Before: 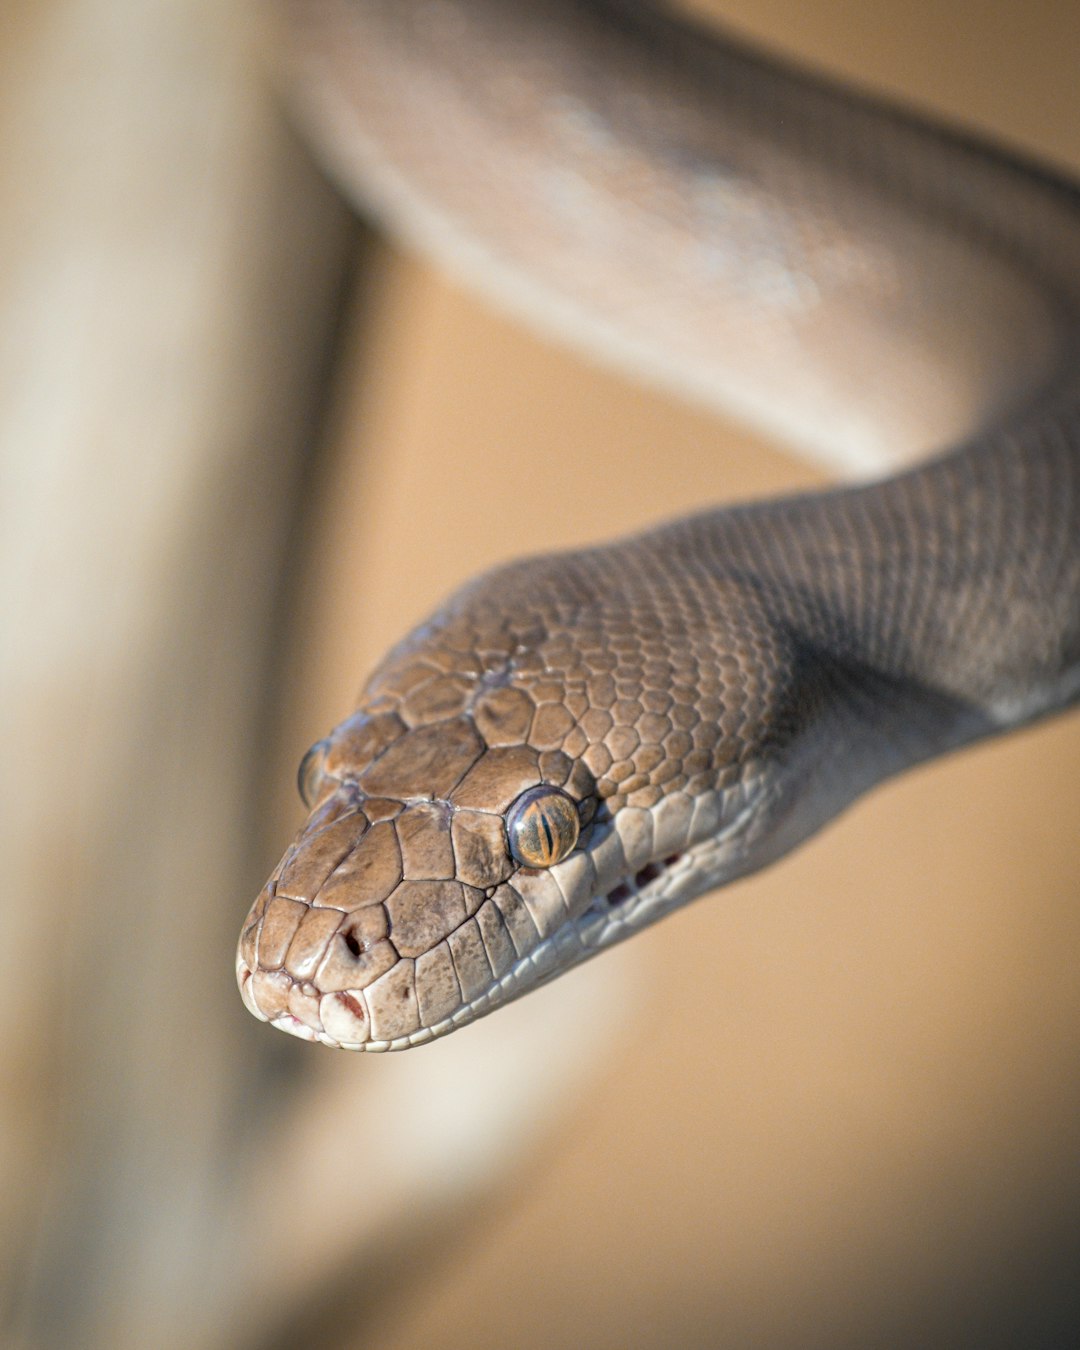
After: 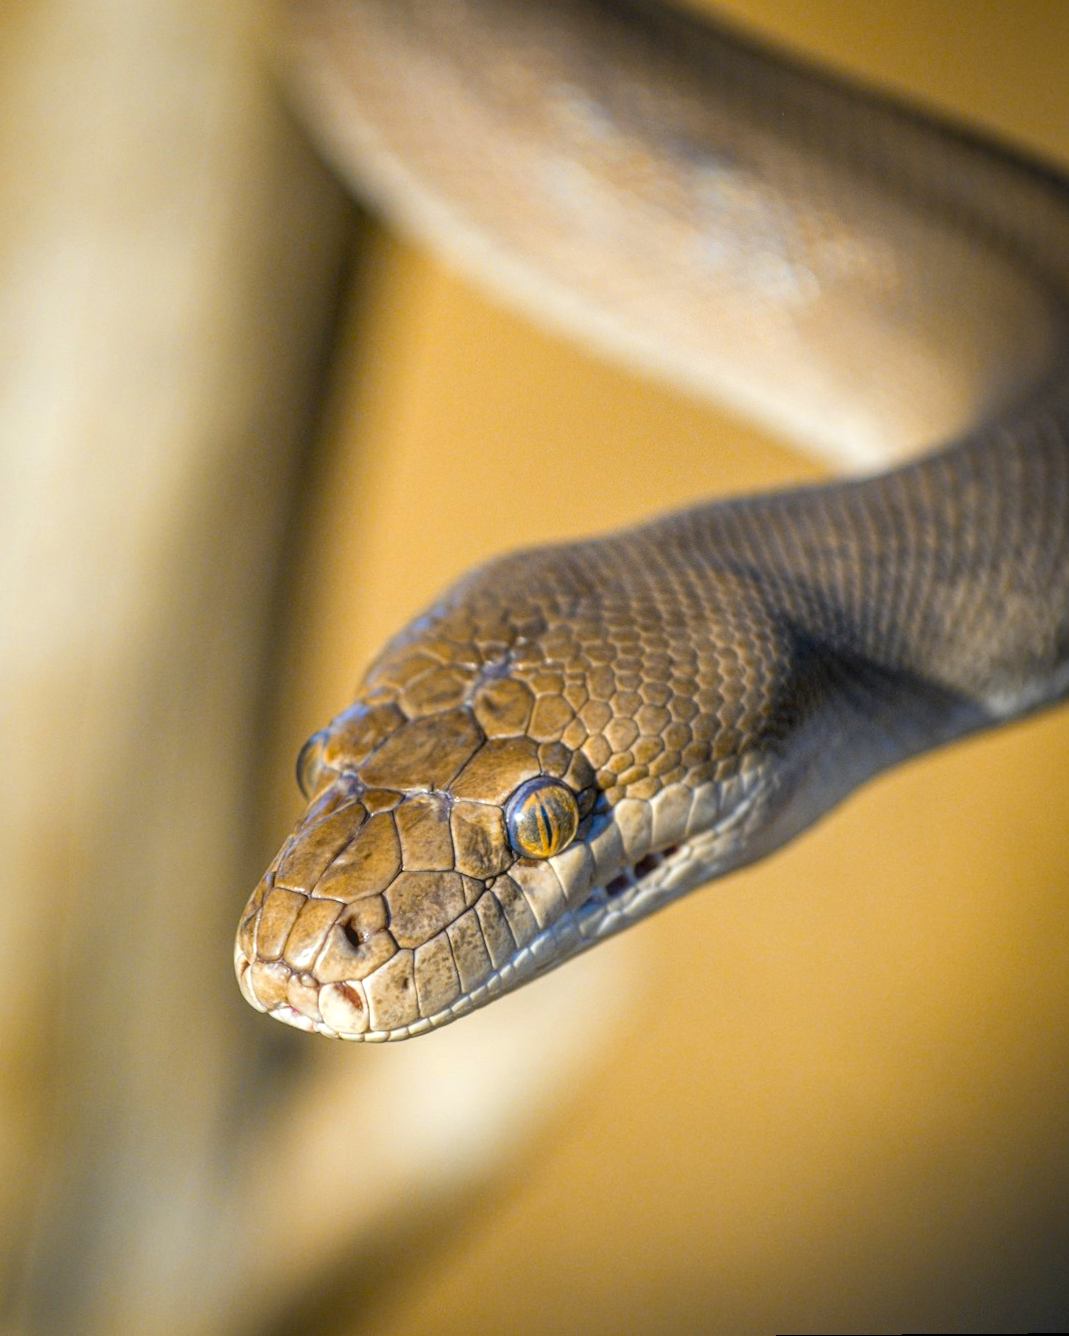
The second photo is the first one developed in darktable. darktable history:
rotate and perspective: rotation 0.174°, lens shift (vertical) 0.013, lens shift (horizontal) 0.019, shear 0.001, automatic cropping original format, crop left 0.007, crop right 0.991, crop top 0.016, crop bottom 0.997
local contrast: detail 130%
haze removal: strength -0.05
color contrast: green-magenta contrast 1.12, blue-yellow contrast 1.95, unbound 0
